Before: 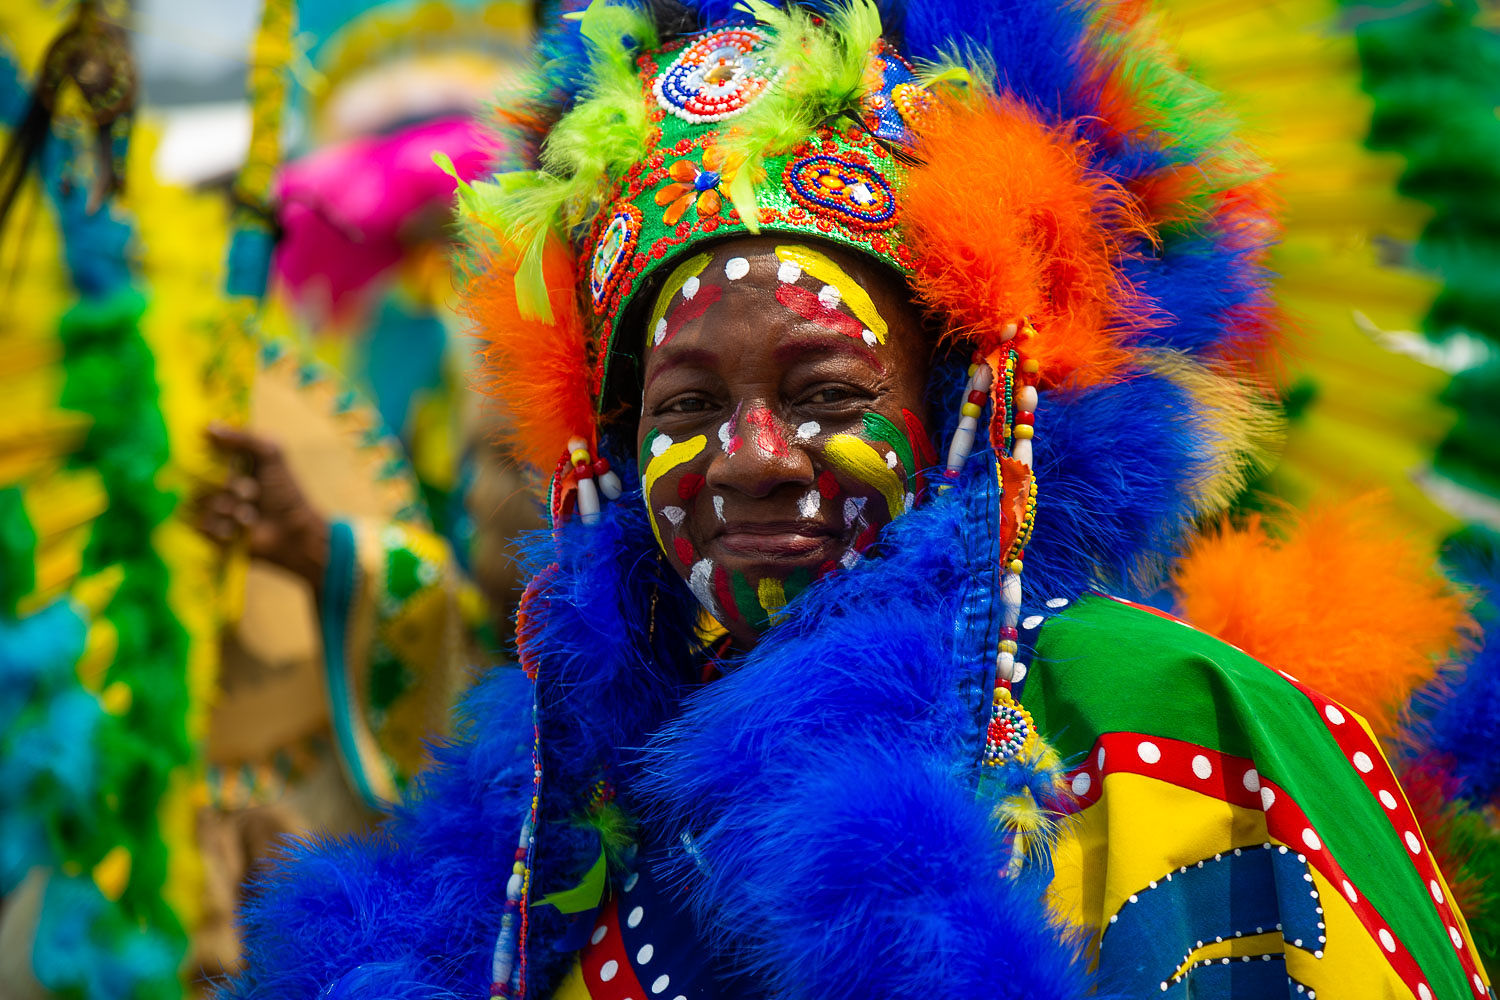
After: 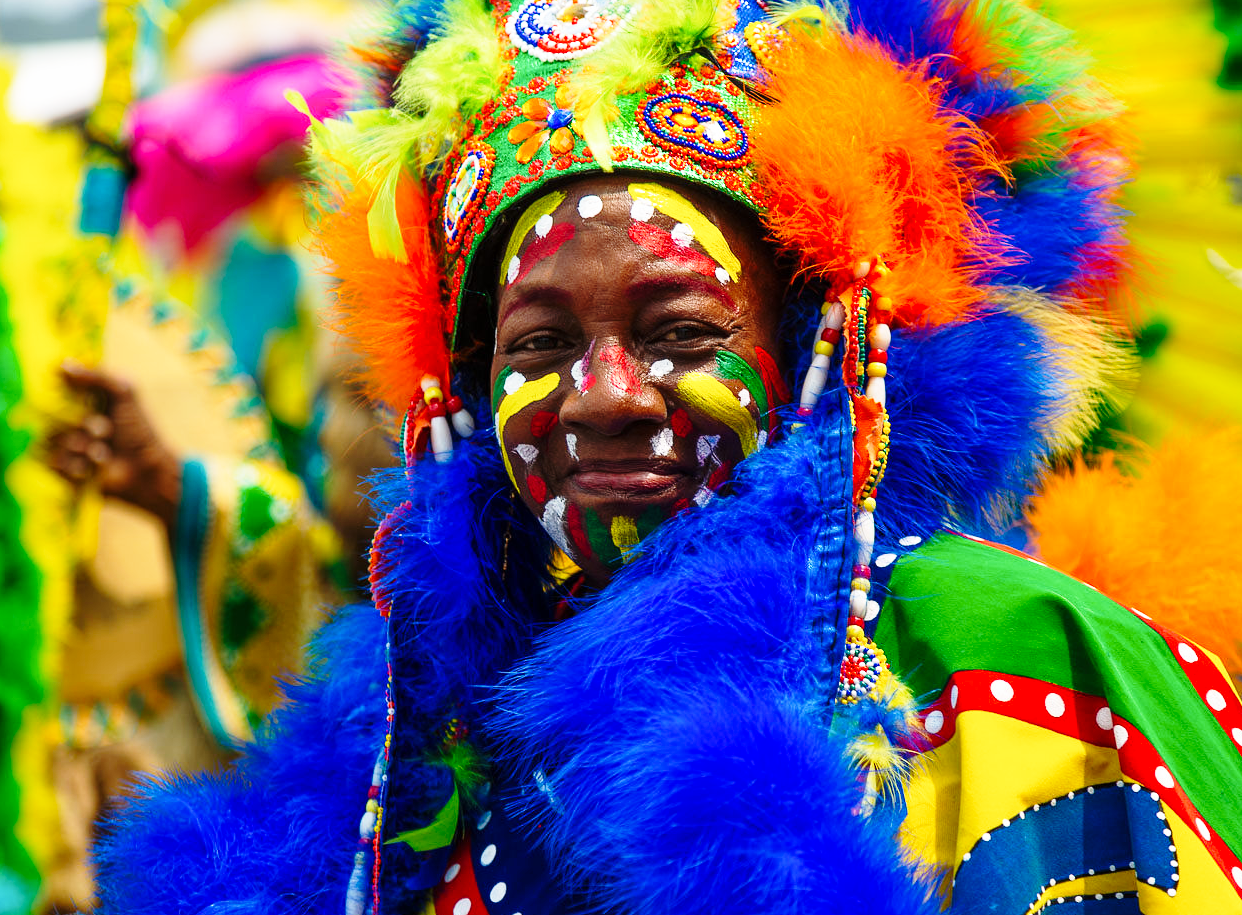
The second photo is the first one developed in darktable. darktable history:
crop: left 9.807%, top 6.259%, right 7.334%, bottom 2.177%
base curve: curves: ch0 [(0, 0) (0.028, 0.03) (0.121, 0.232) (0.46, 0.748) (0.859, 0.968) (1, 1)], preserve colors none
